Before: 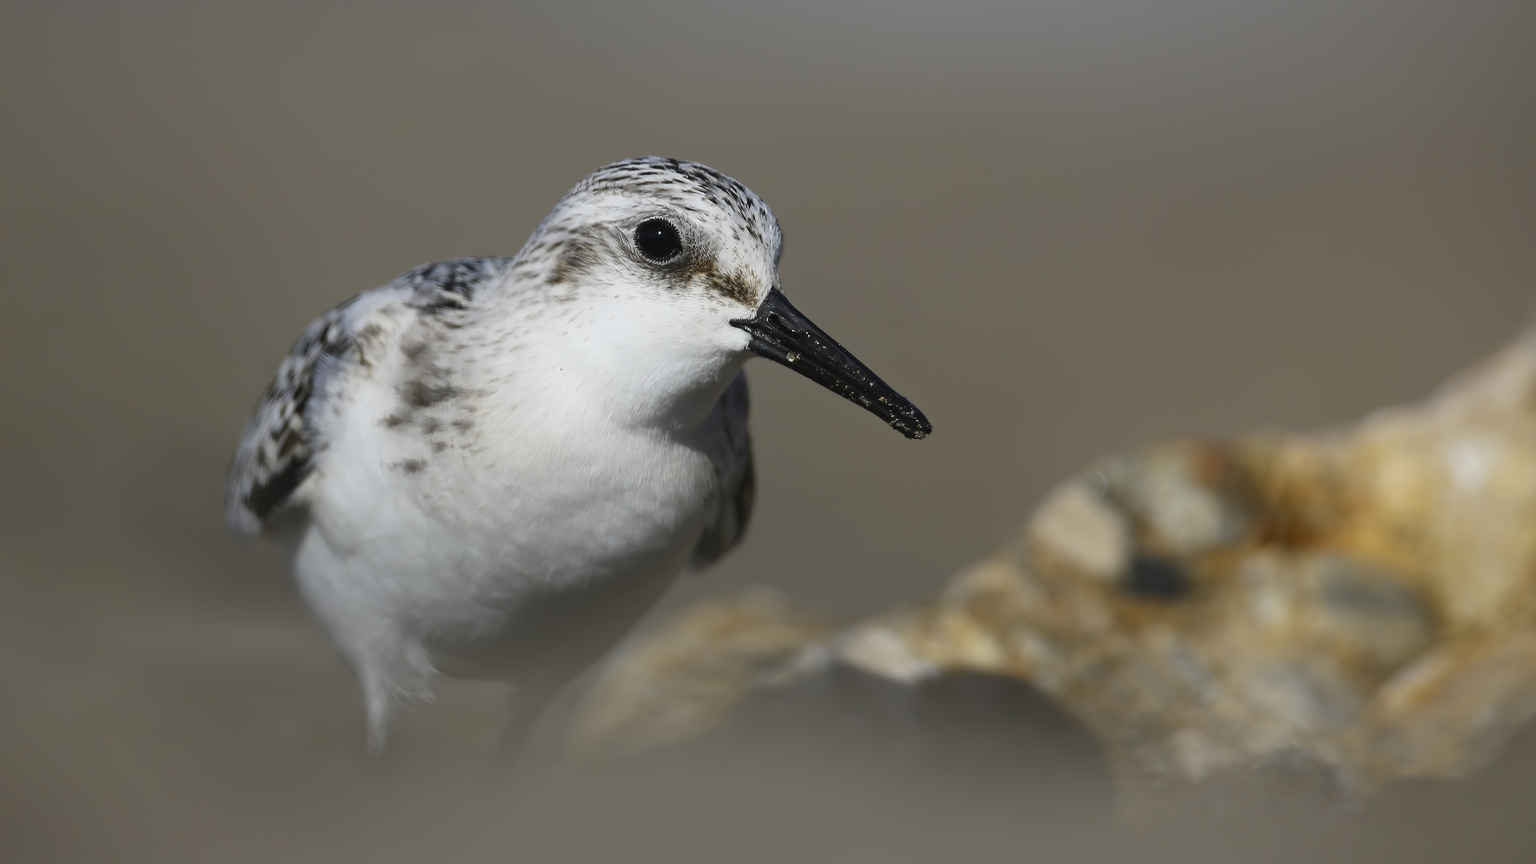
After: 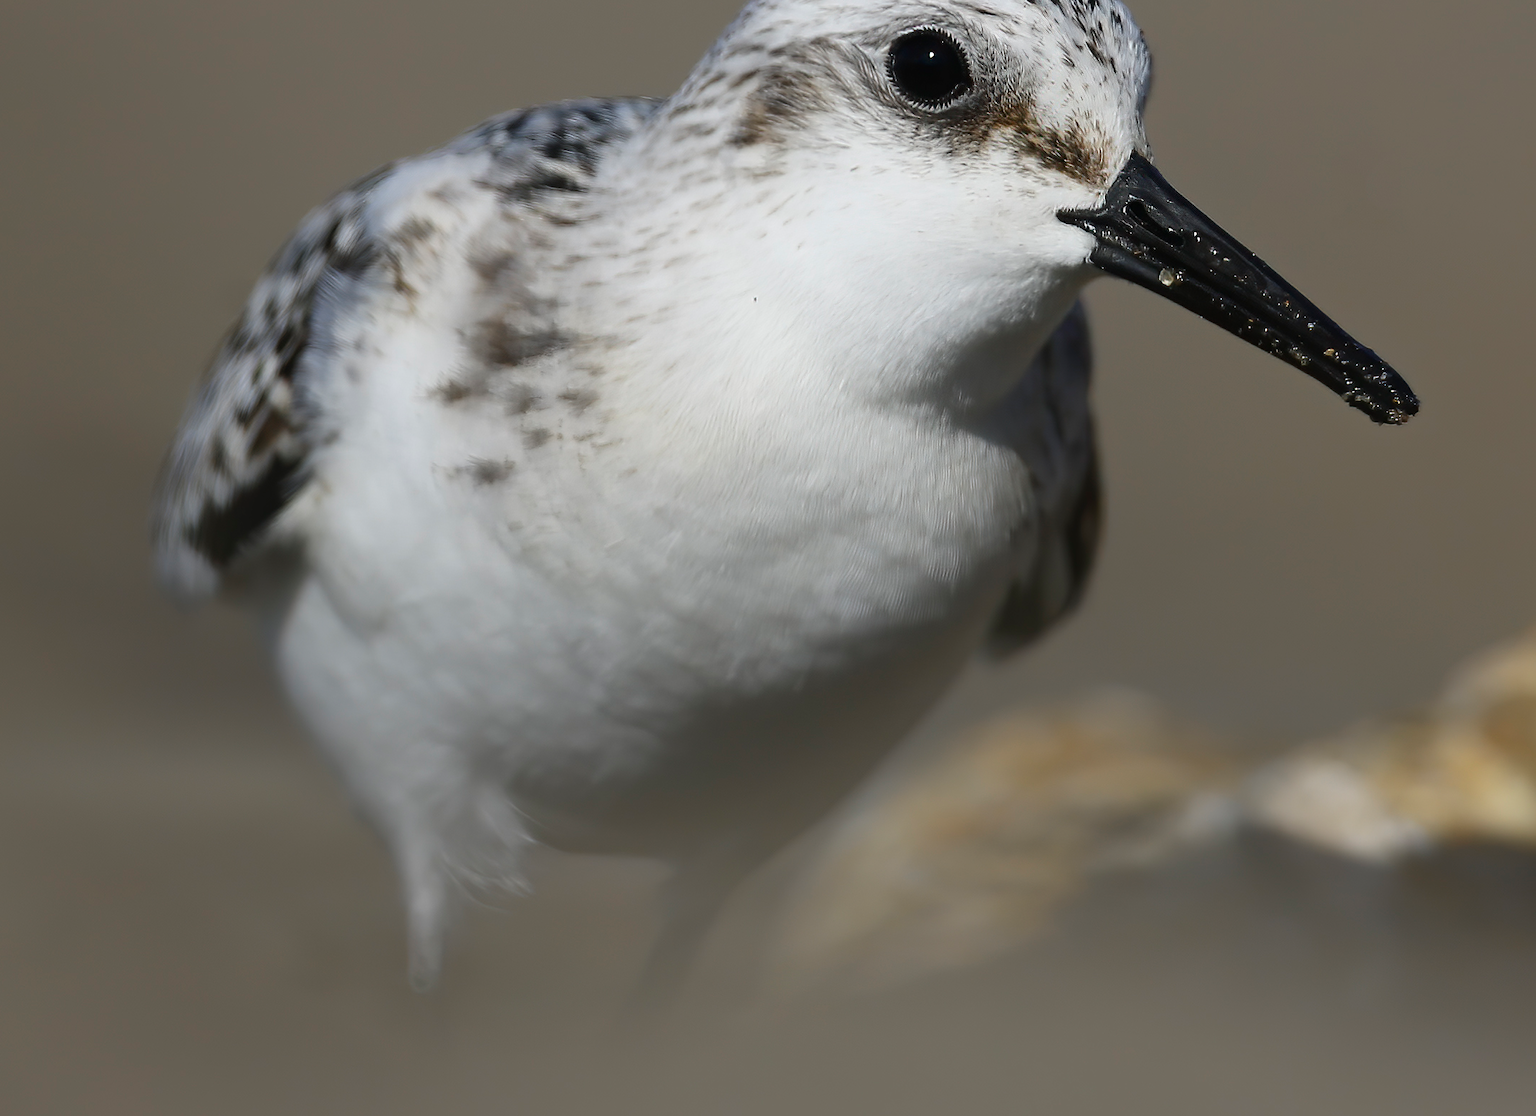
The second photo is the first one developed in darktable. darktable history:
crop: left 9.096%, top 23.446%, right 35.064%, bottom 4.341%
